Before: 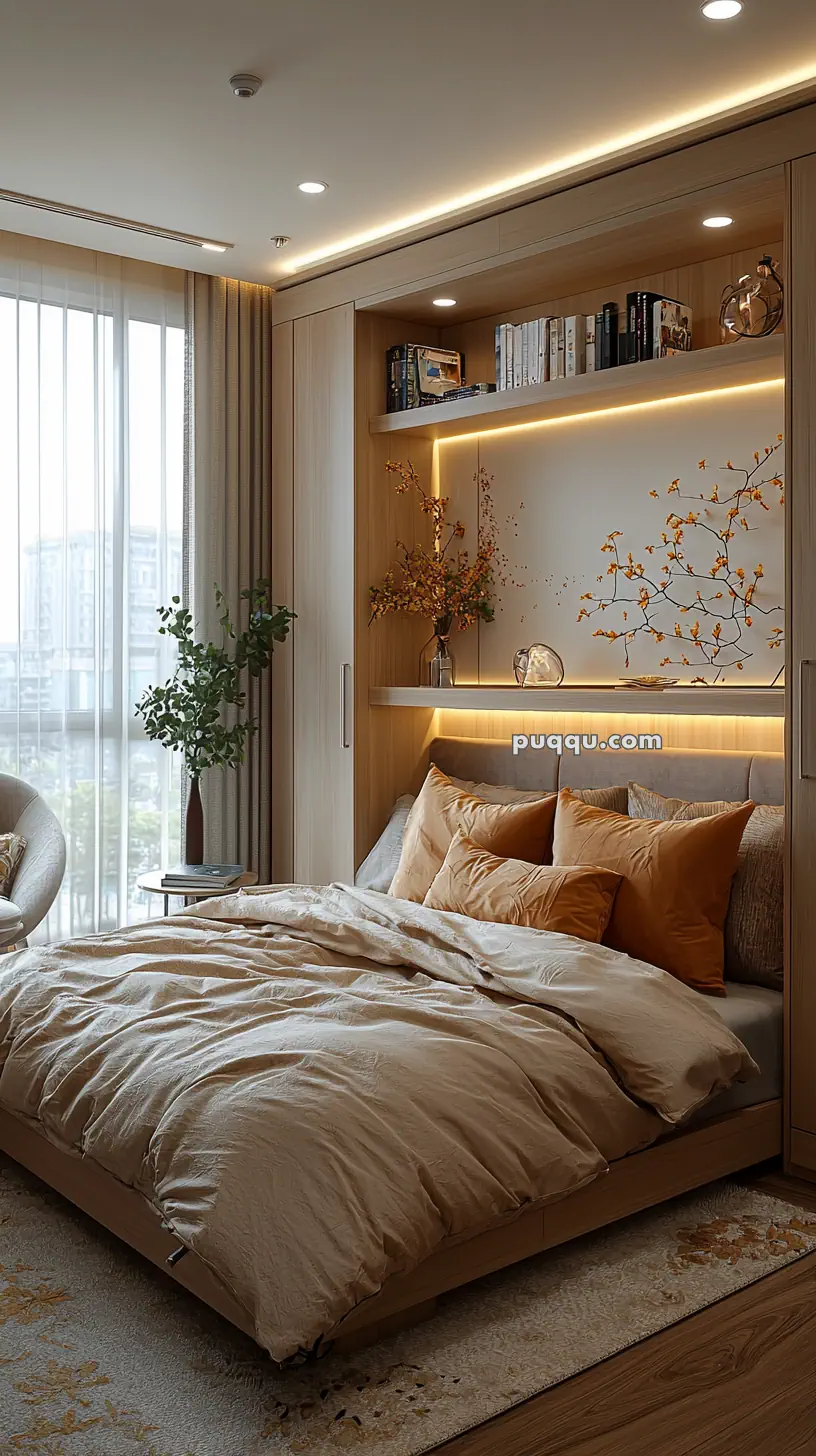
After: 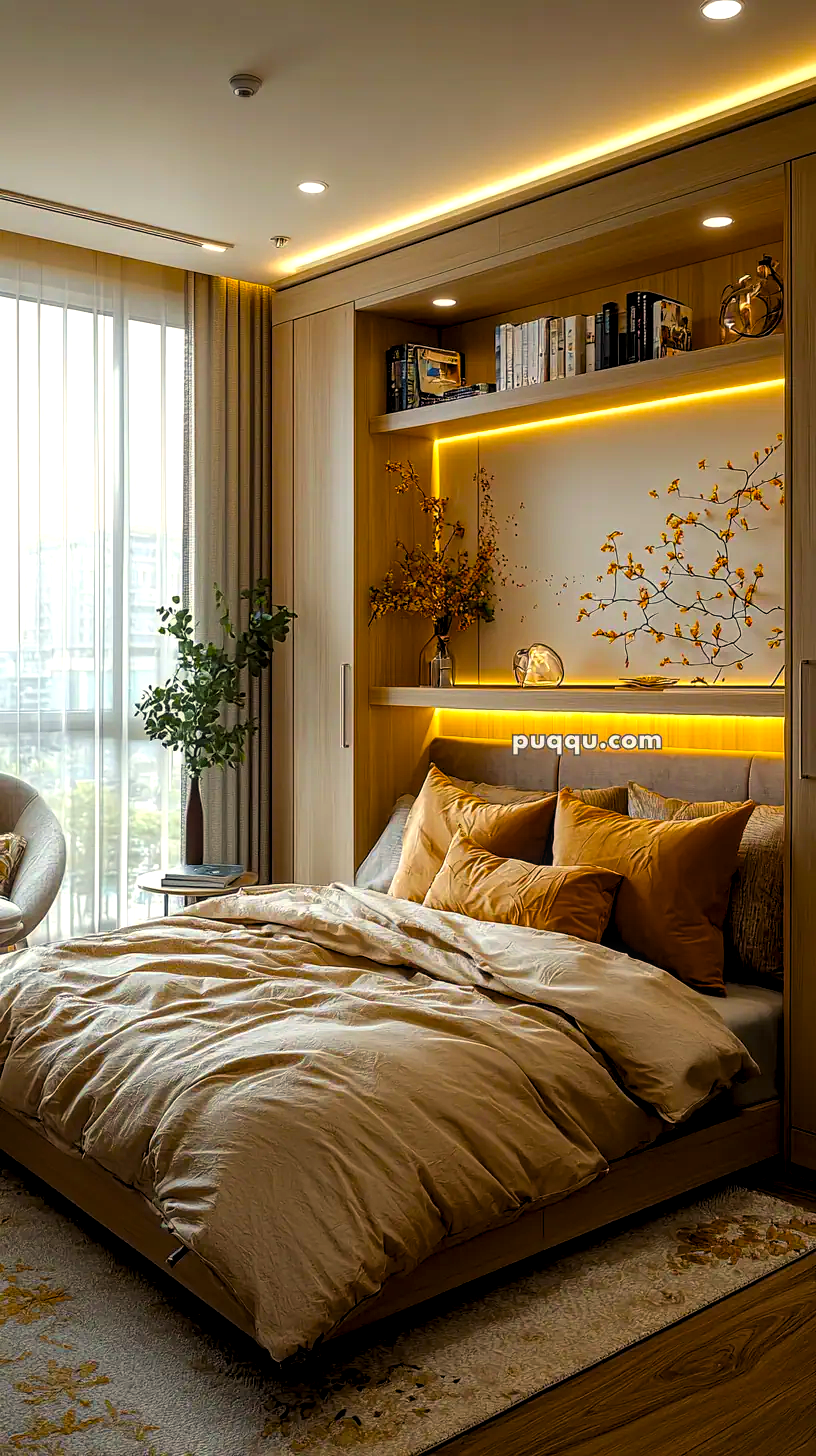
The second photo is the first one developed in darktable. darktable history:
local contrast: on, module defaults
color balance rgb: highlights gain › chroma 3.027%, highlights gain › hue 76.36°, linear chroma grading › global chroma 14.698%, perceptual saturation grading › global saturation 30.32%, global vibrance 31.24%
levels: levels [0.062, 0.494, 0.925]
